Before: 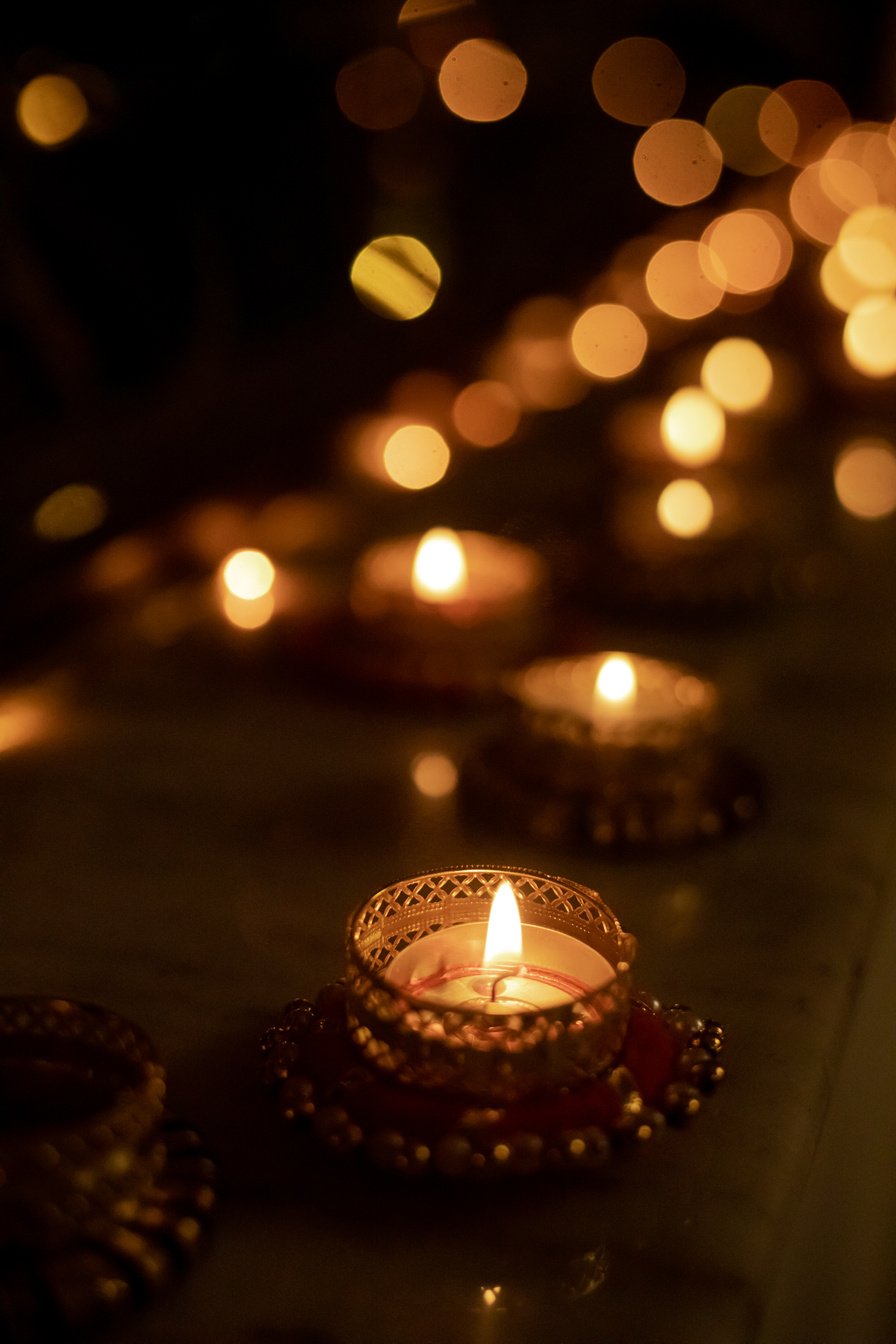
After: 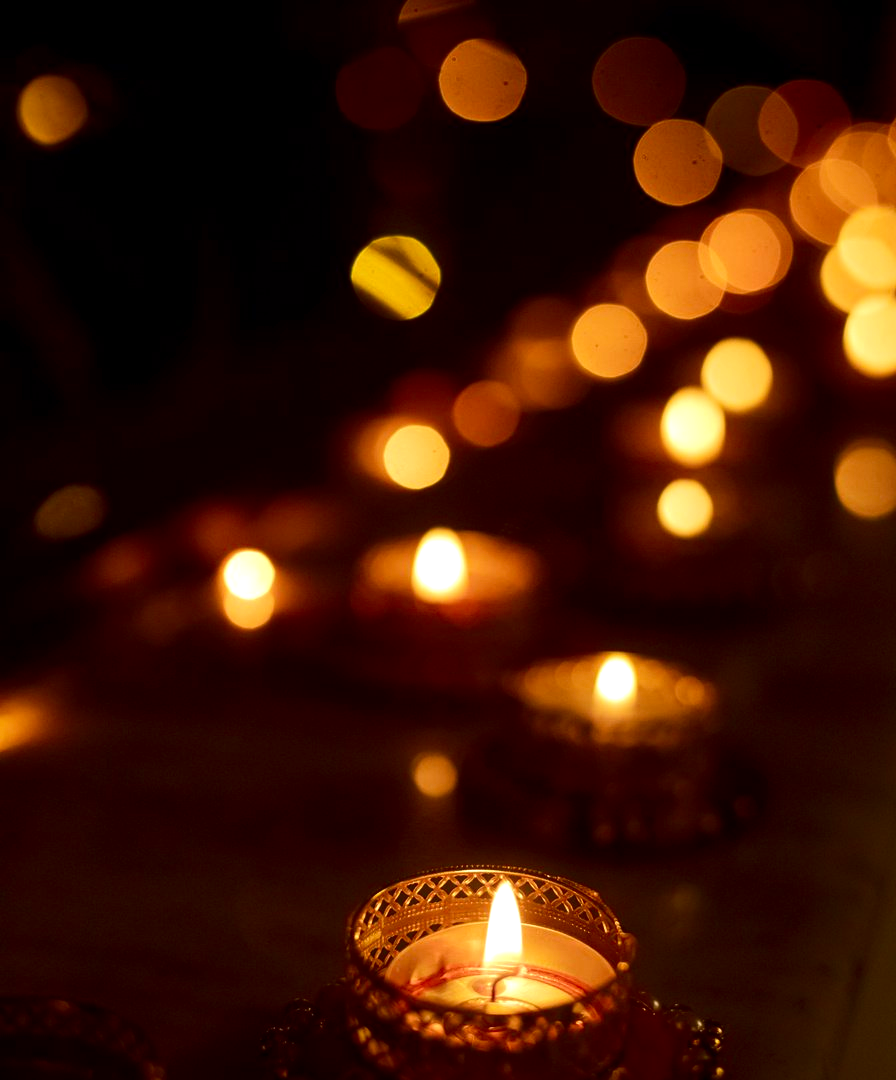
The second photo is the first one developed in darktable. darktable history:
exposure: black level correction 0.001, exposure 0.298 EV, compensate highlight preservation false
crop: bottom 19.597%
haze removal: strength -0.056, adaptive false
contrast brightness saturation: contrast 0.119, brightness -0.116, saturation 0.202
